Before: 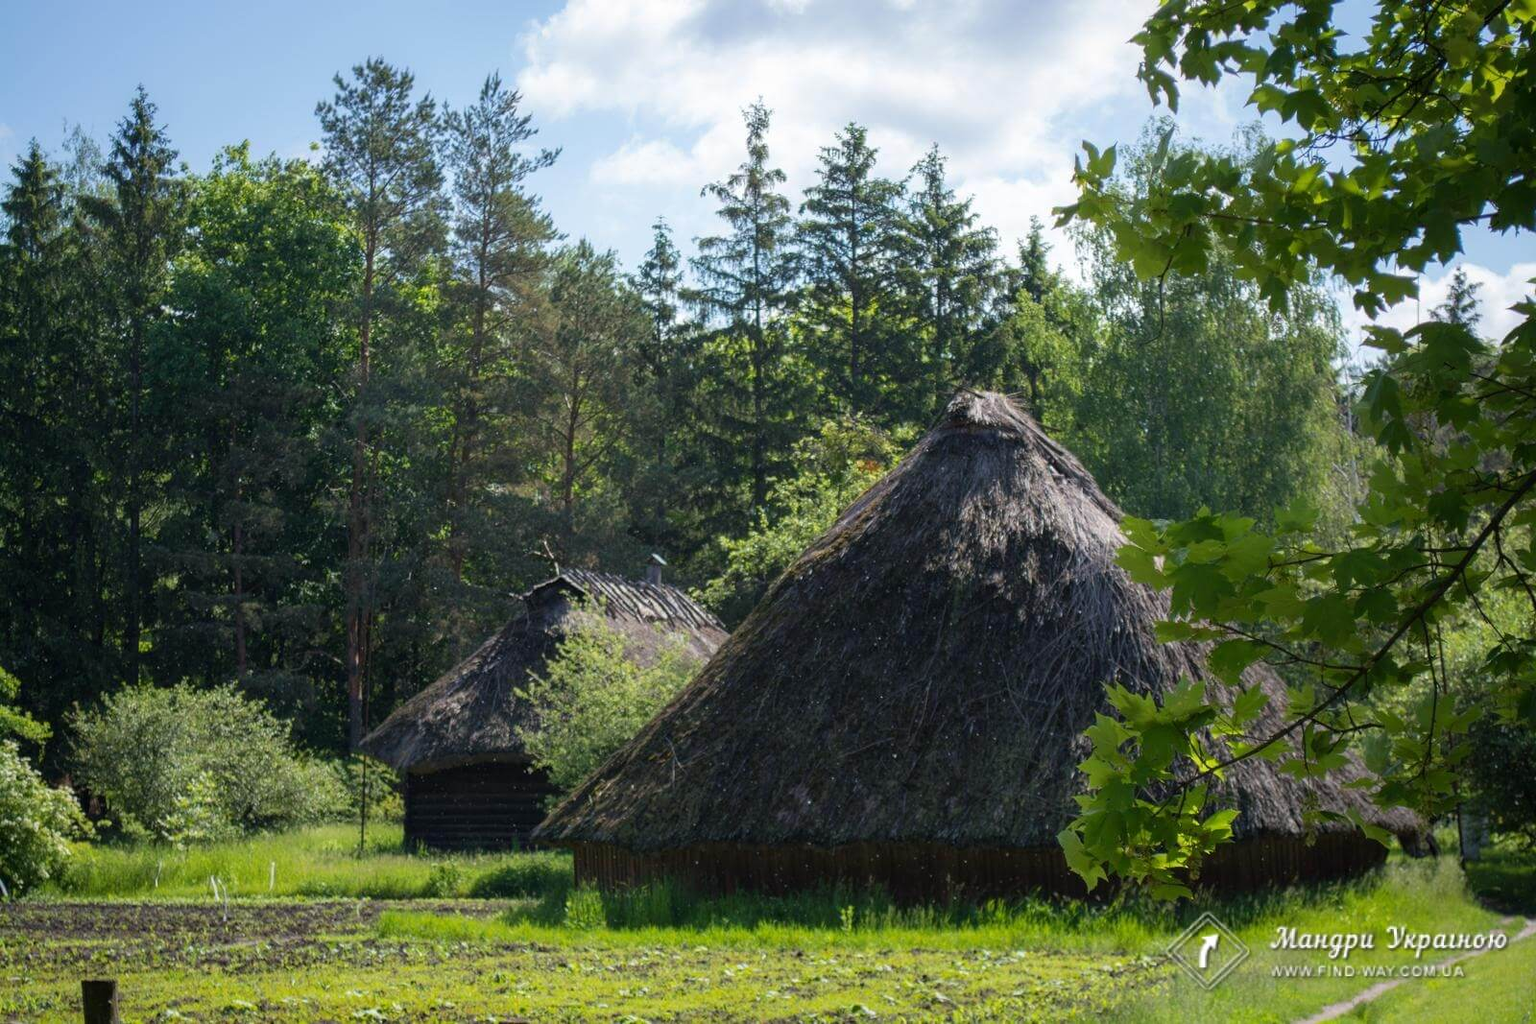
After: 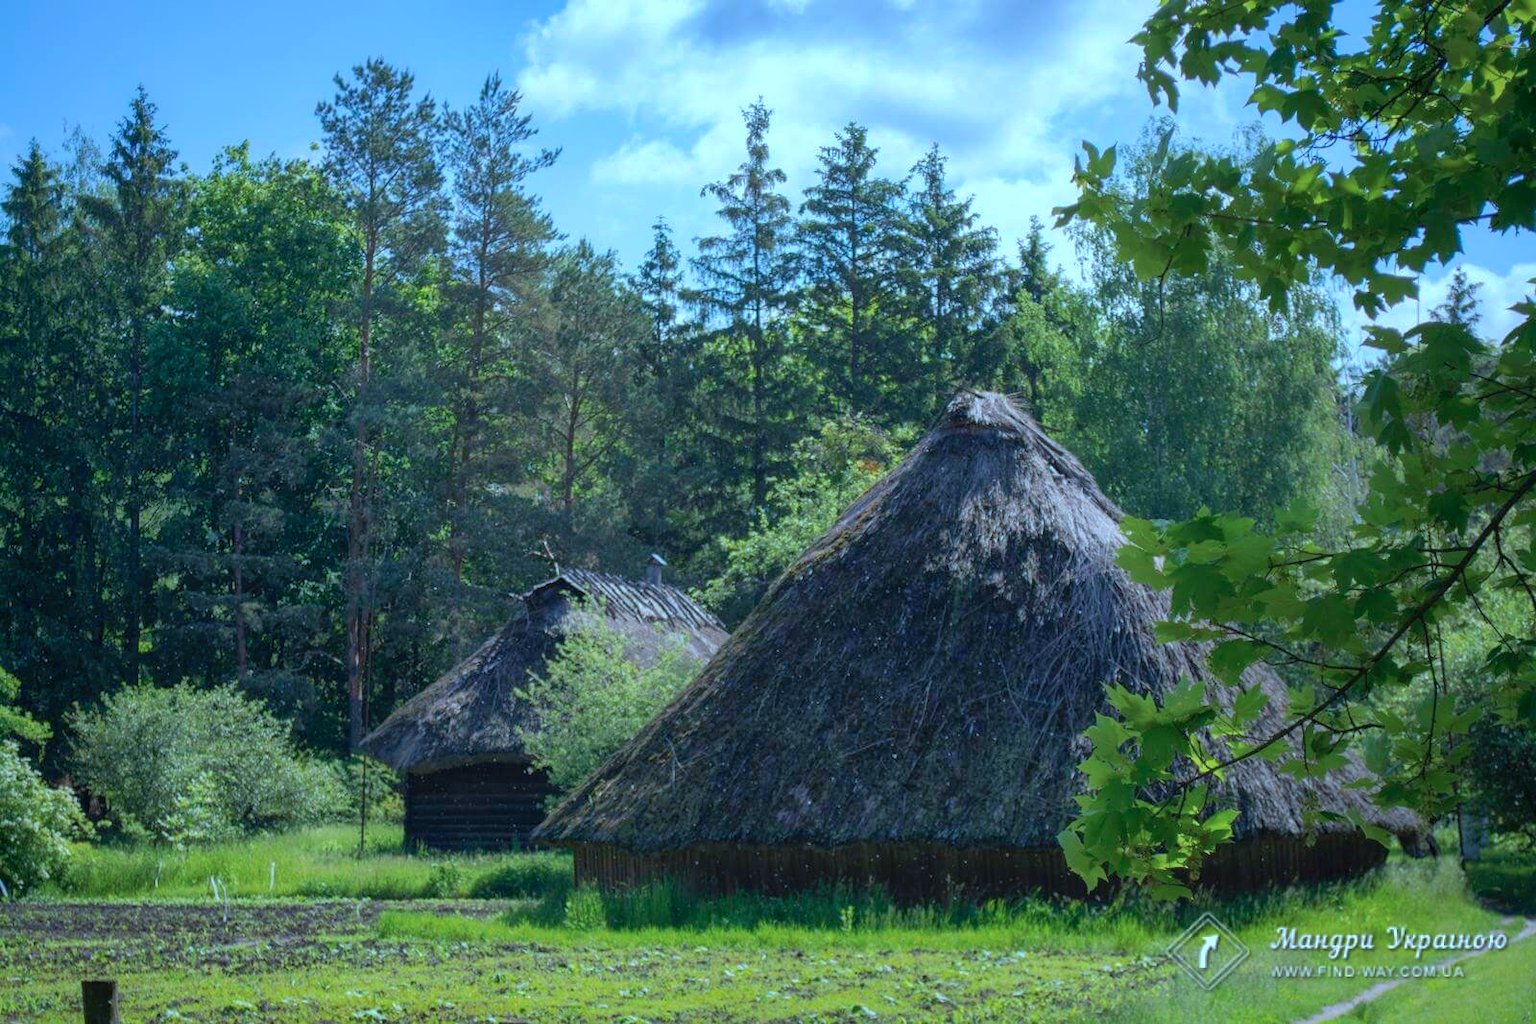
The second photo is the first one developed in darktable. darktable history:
color calibration: x 0.396, y 0.386, temperature 3669 K
shadows and highlights: on, module defaults
white balance: emerald 1
